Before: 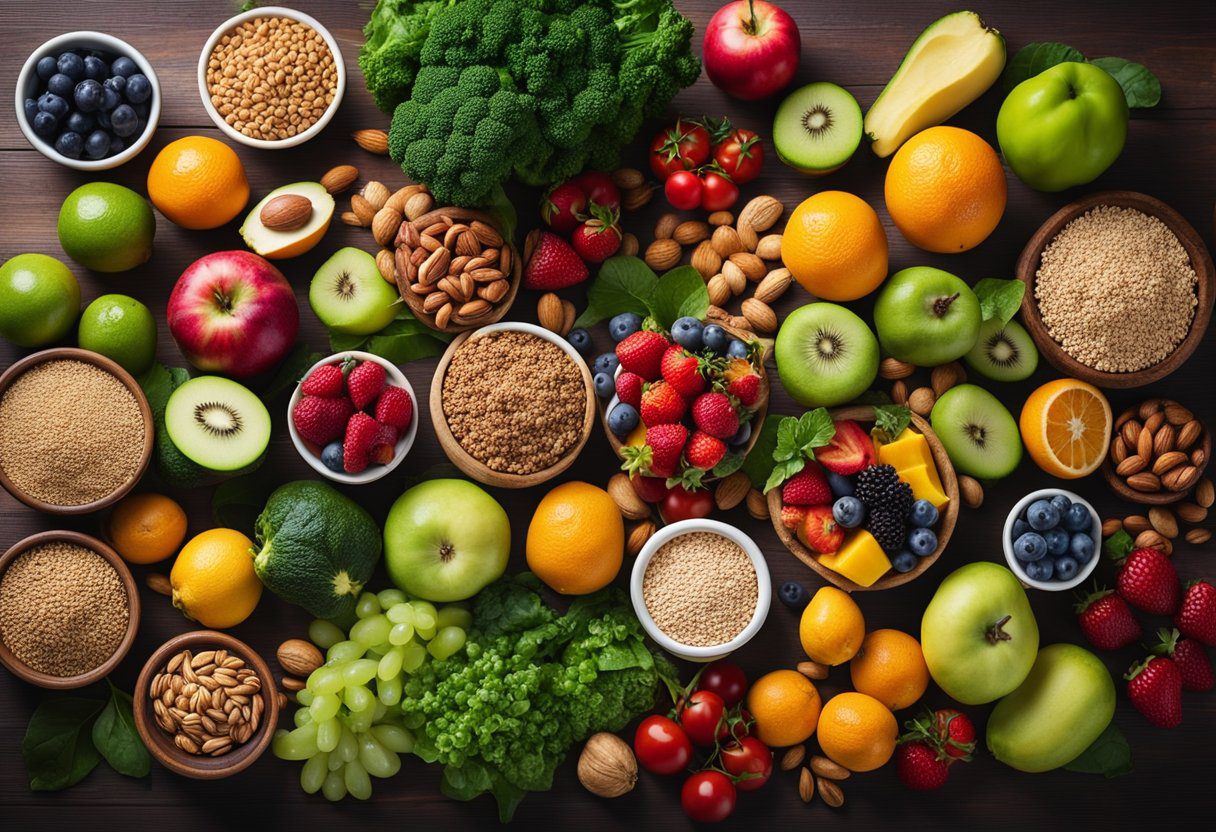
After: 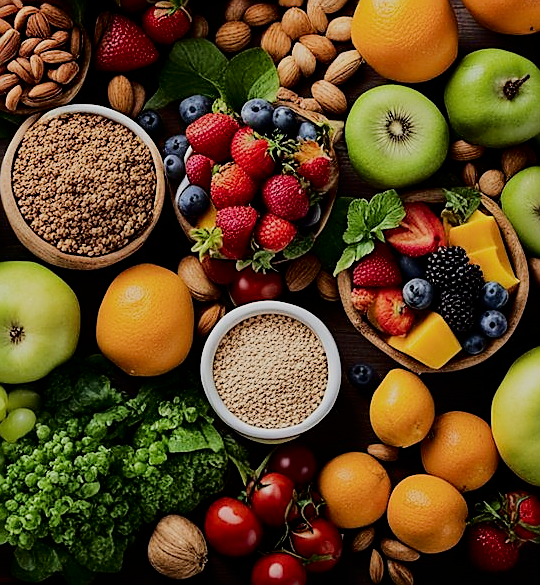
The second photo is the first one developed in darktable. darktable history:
filmic rgb: black relative exposure -7.32 EV, white relative exposure 5.09 EV, hardness 3.2
rotate and perspective: automatic cropping off
sharpen: radius 1.4, amount 1.25, threshold 0.7
crop: left 35.432%, top 26.233%, right 20.145%, bottom 3.432%
fill light: exposure -2 EV, width 8.6
